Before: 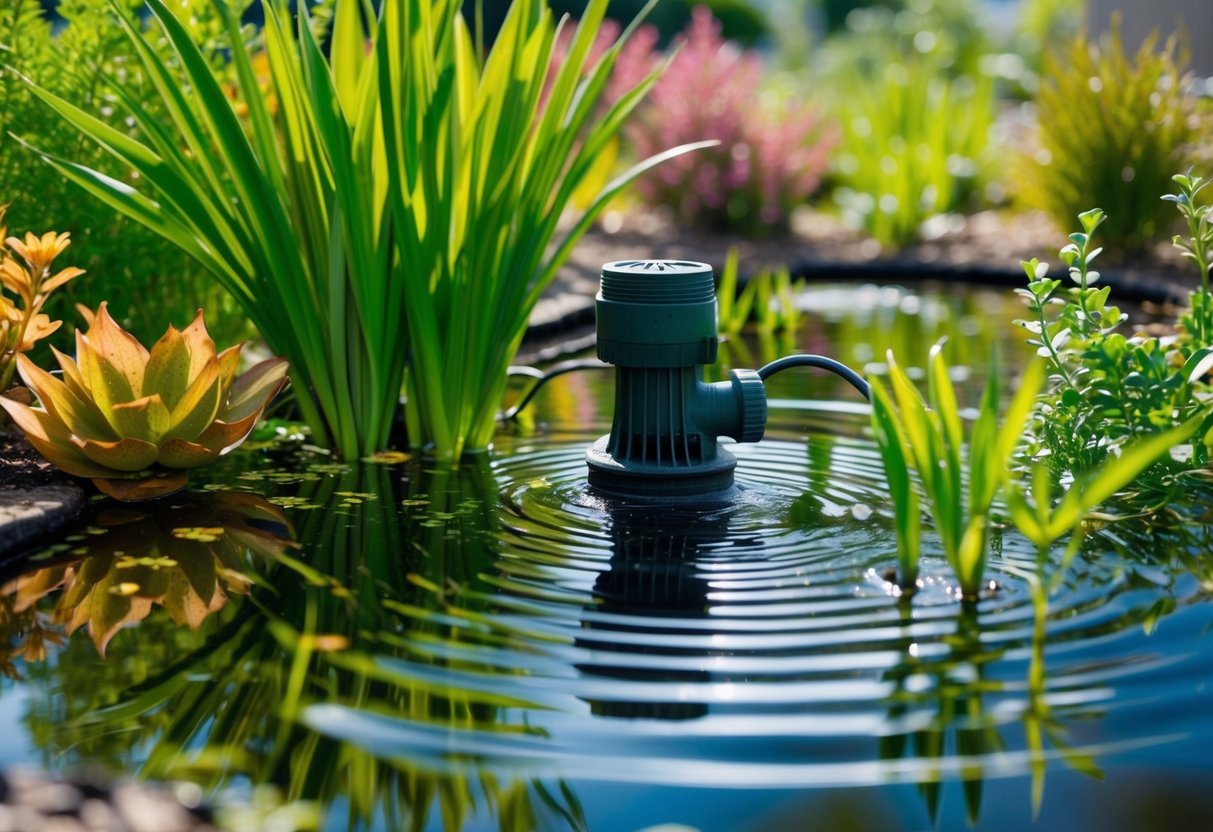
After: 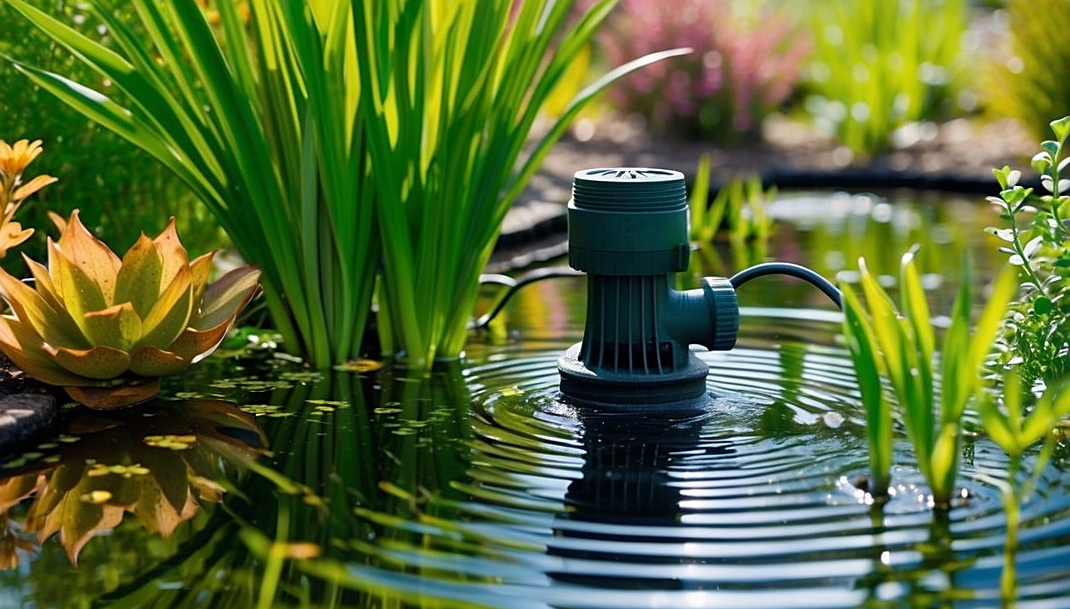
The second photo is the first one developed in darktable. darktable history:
crop and rotate: left 2.386%, top 11.166%, right 9.37%, bottom 15.61%
sharpen: on, module defaults
